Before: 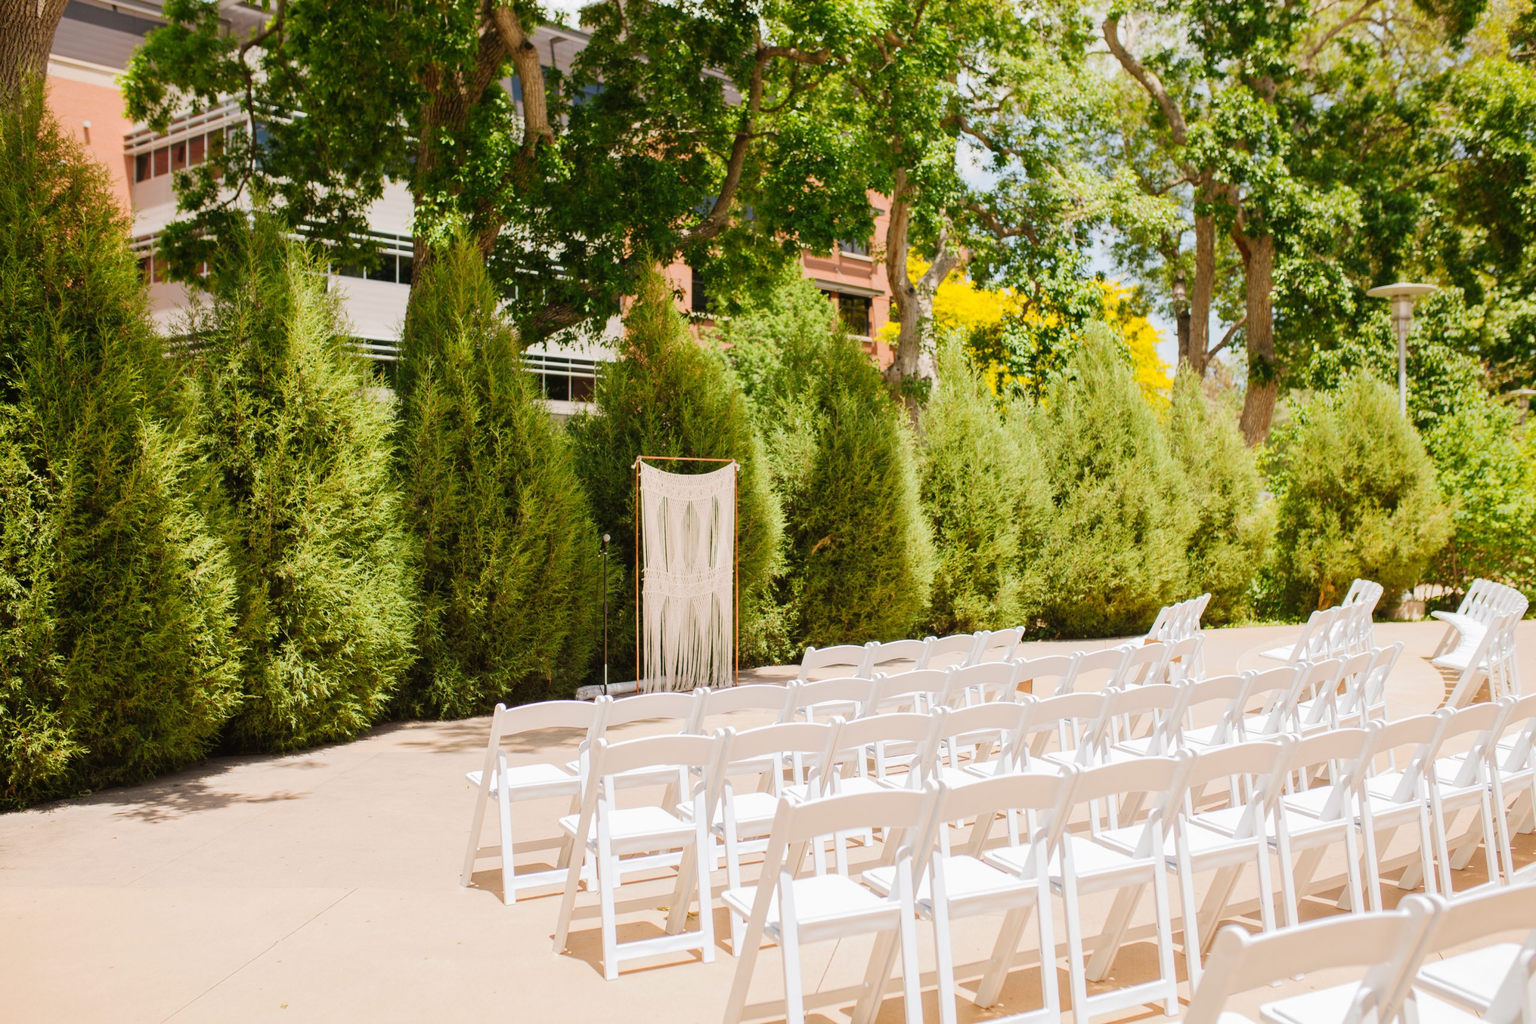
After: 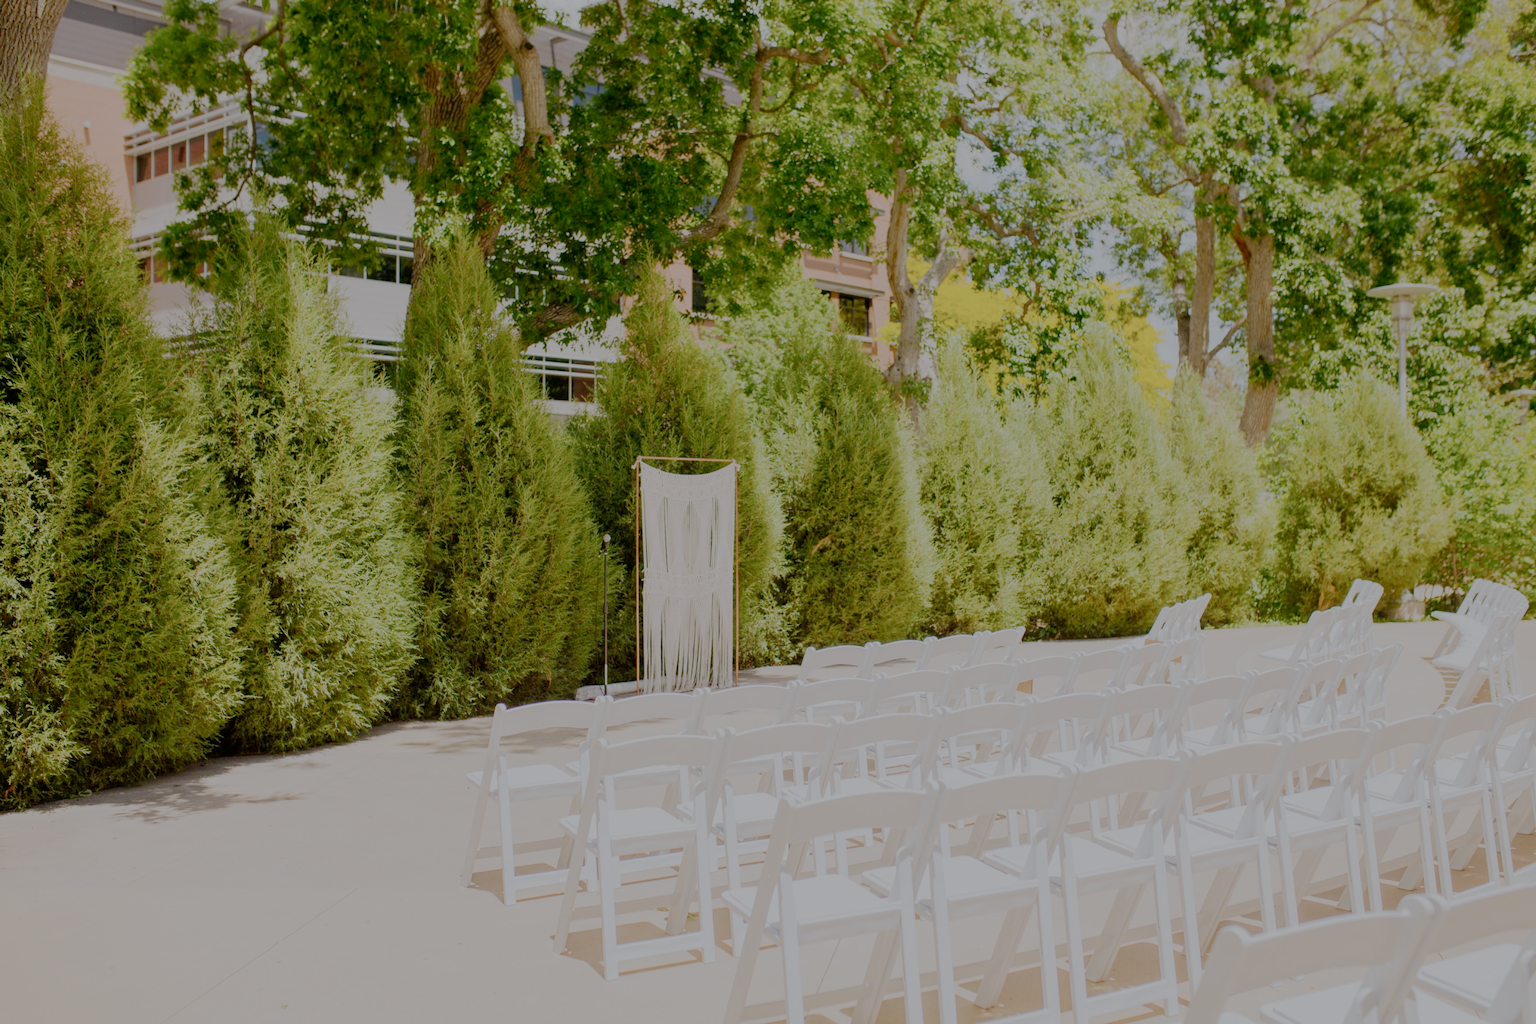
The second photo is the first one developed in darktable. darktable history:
filmic rgb: white relative exposure 8 EV, threshold 3 EV, structure ↔ texture 100%, target black luminance 0%, hardness 2.44, latitude 76.53%, contrast 0.562, shadows ↔ highlights balance 0%, preserve chrominance no, color science v4 (2020), iterations of high-quality reconstruction 10, type of noise poissonian, enable highlight reconstruction true
white balance: red 0.98, blue 1.034
